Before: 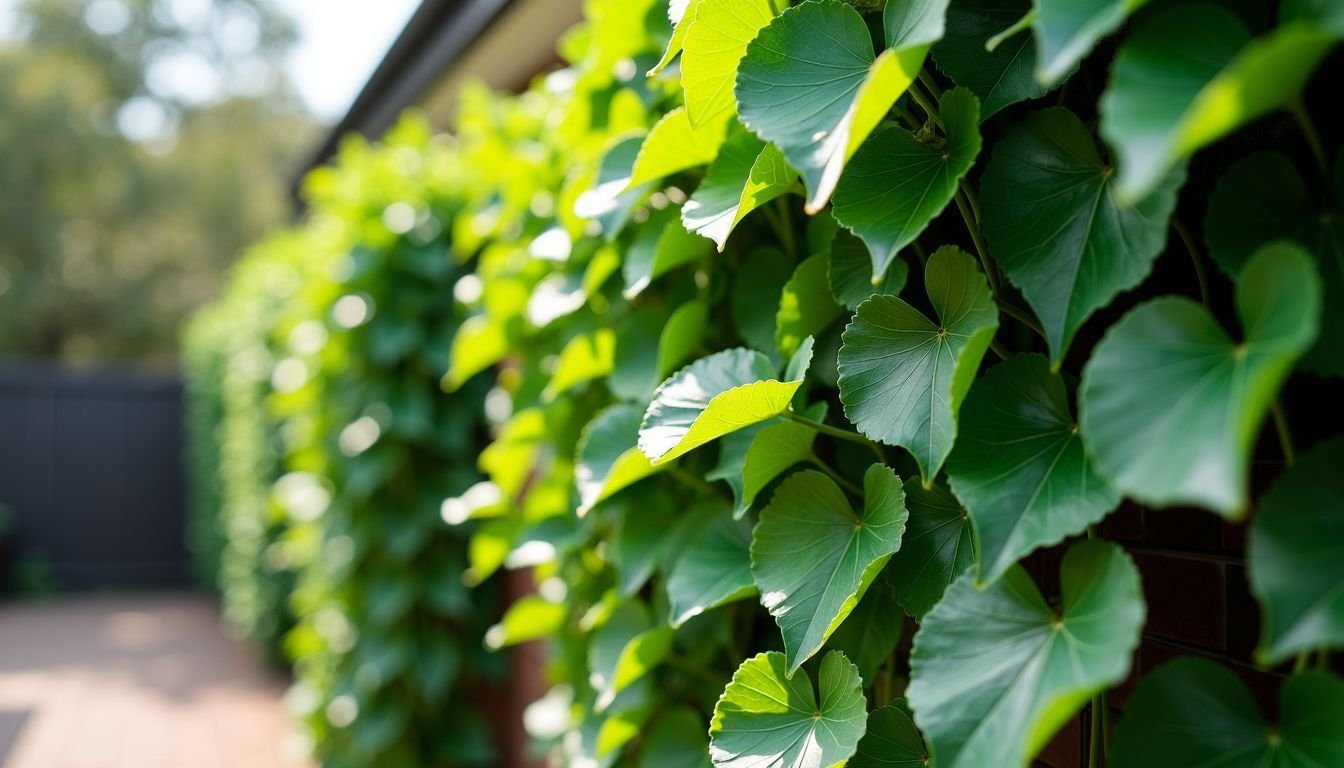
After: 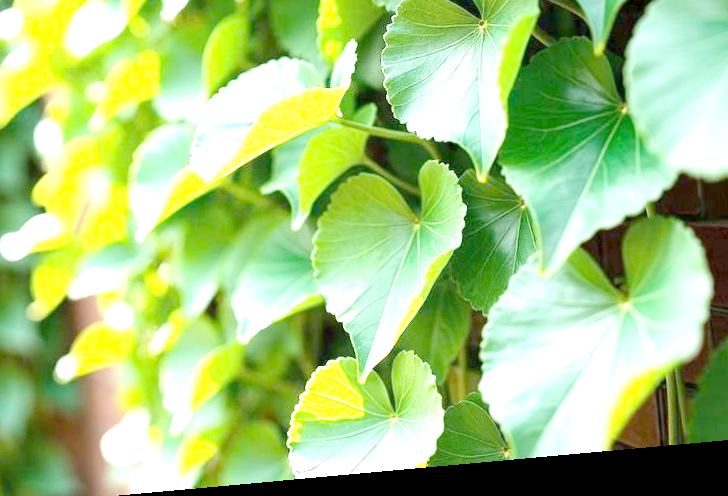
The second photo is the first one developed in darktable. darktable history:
rotate and perspective: rotation -5.2°, automatic cropping off
crop: left 34.479%, top 38.822%, right 13.718%, bottom 5.172%
white balance: emerald 1
tone equalizer "contrast tone curve: medium": -8 EV -0.75 EV, -7 EV -0.7 EV, -6 EV -0.6 EV, -5 EV -0.4 EV, -3 EV 0.4 EV, -2 EV 0.6 EV, -1 EV 0.7 EV, +0 EV 0.75 EV, edges refinement/feathering 500, mask exposure compensation -1.57 EV, preserve details no
exposure: exposure 0.367 EV
